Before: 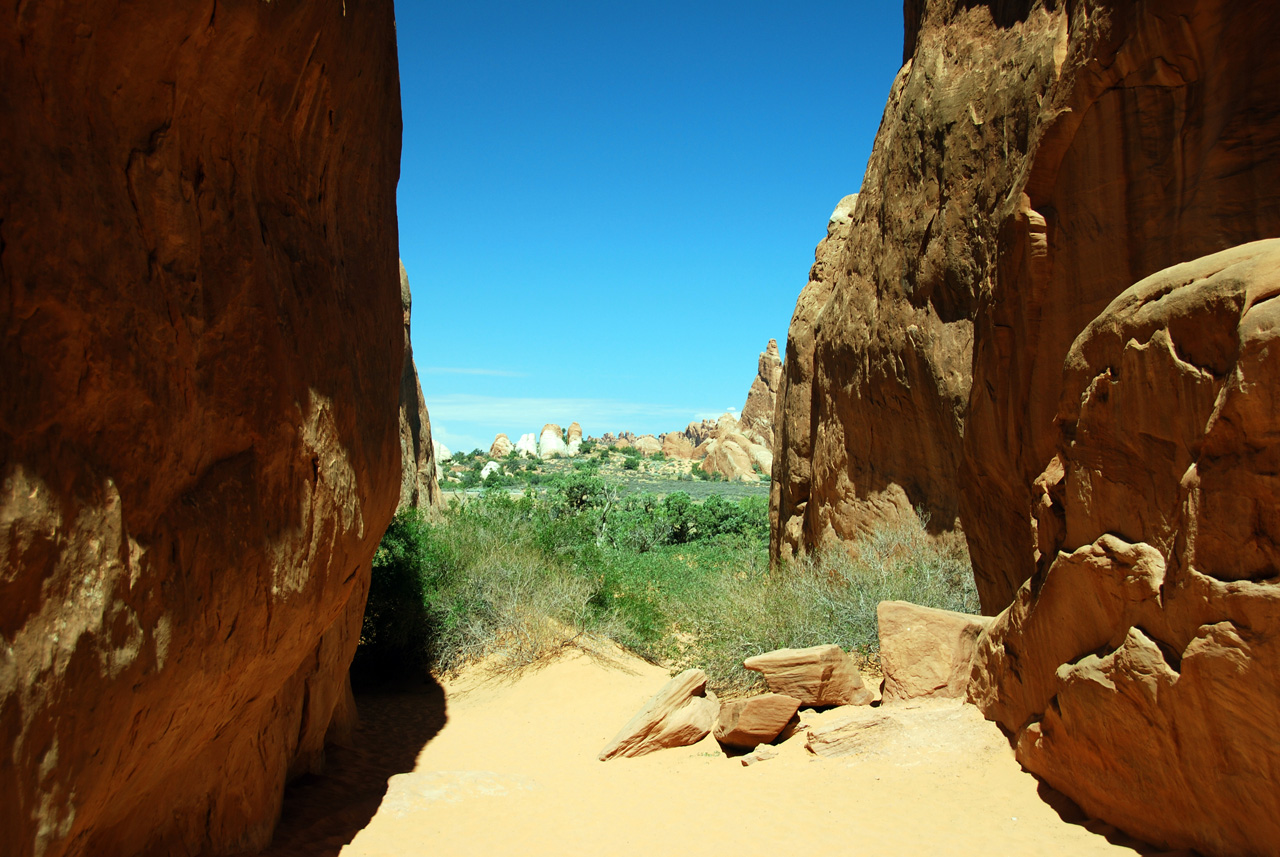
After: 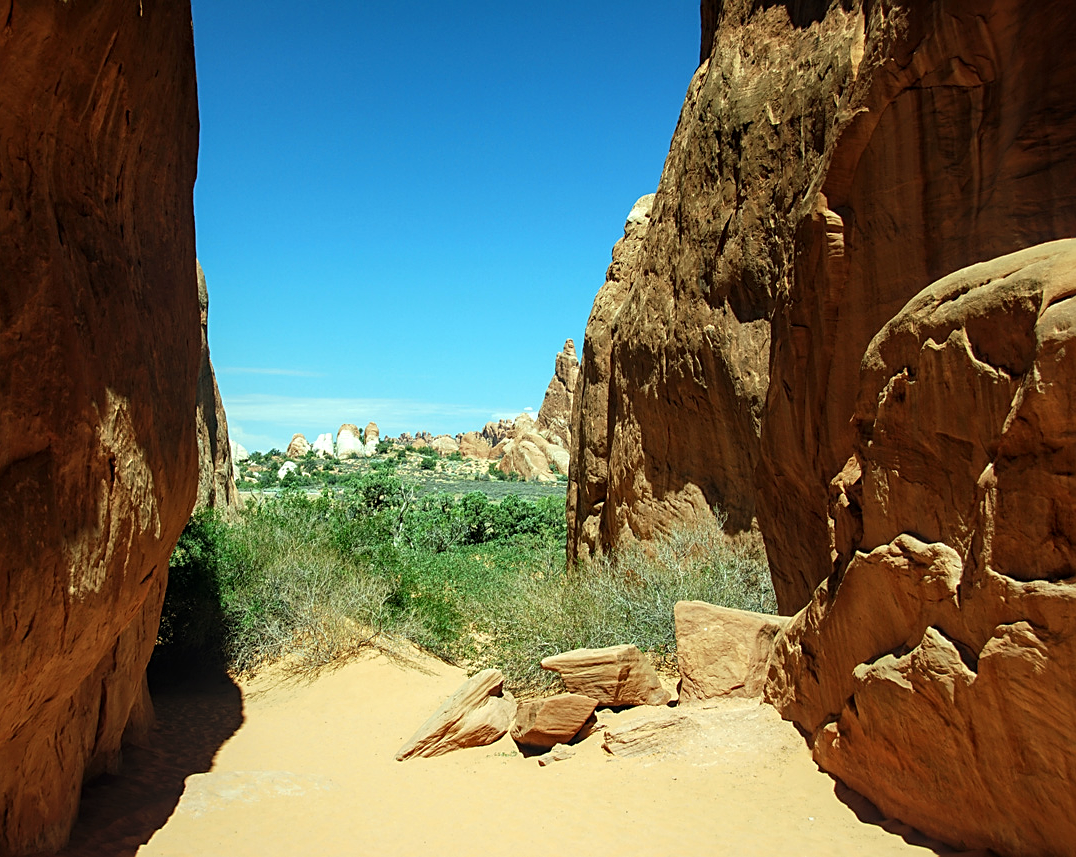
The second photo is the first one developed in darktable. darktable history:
sharpen: on, module defaults
crop: left 15.868%
local contrast: on, module defaults
